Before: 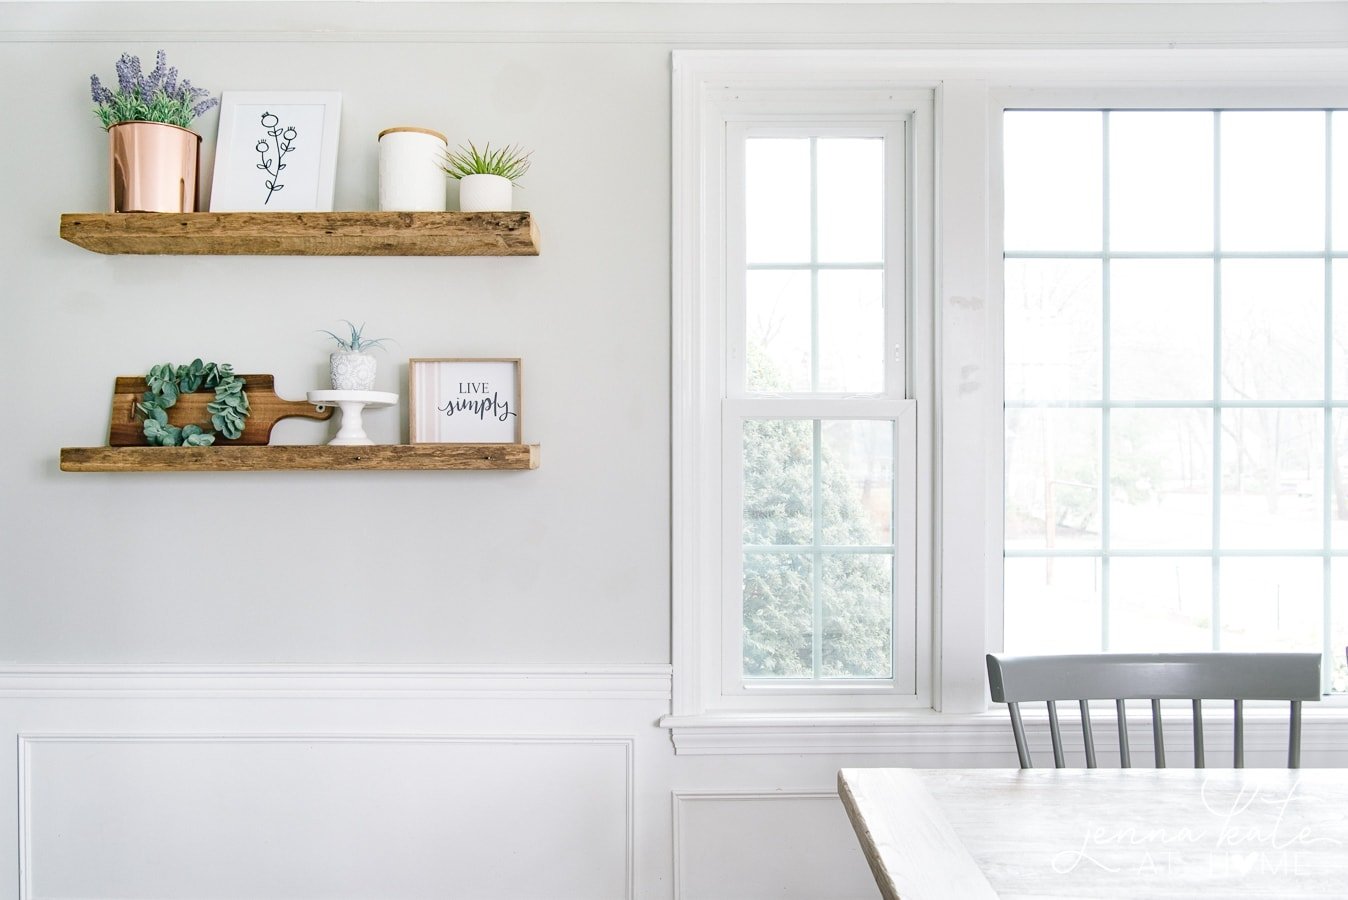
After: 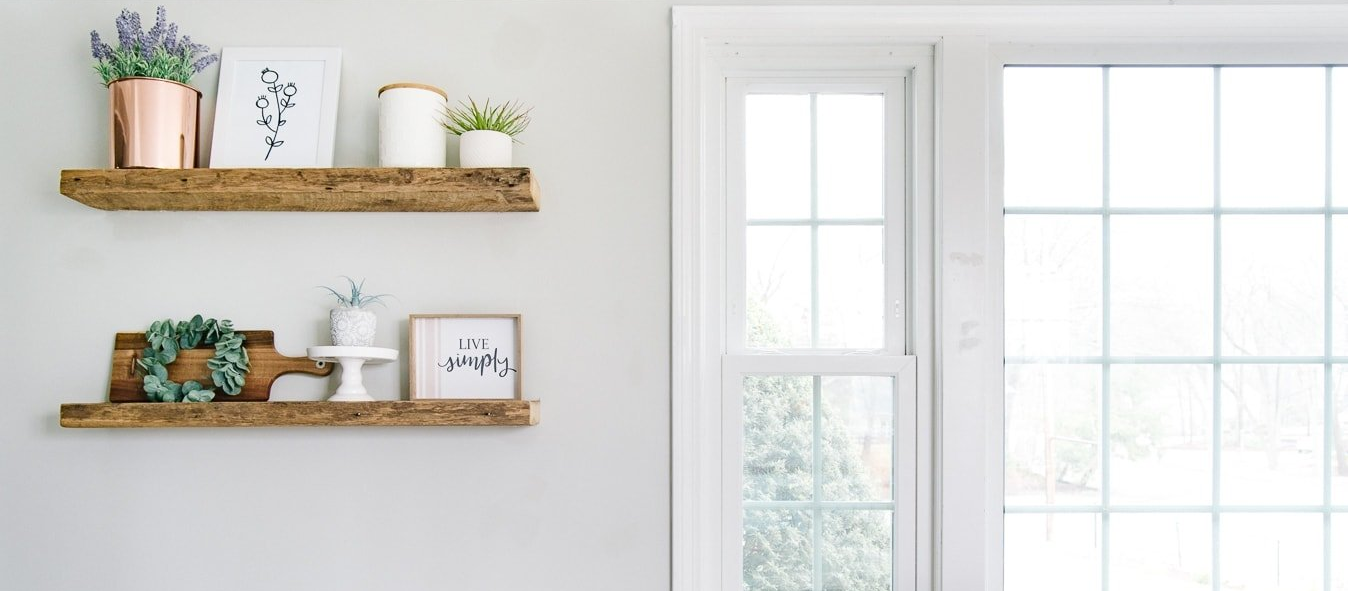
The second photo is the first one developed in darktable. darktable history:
crop and rotate: top 4.941%, bottom 29.293%
